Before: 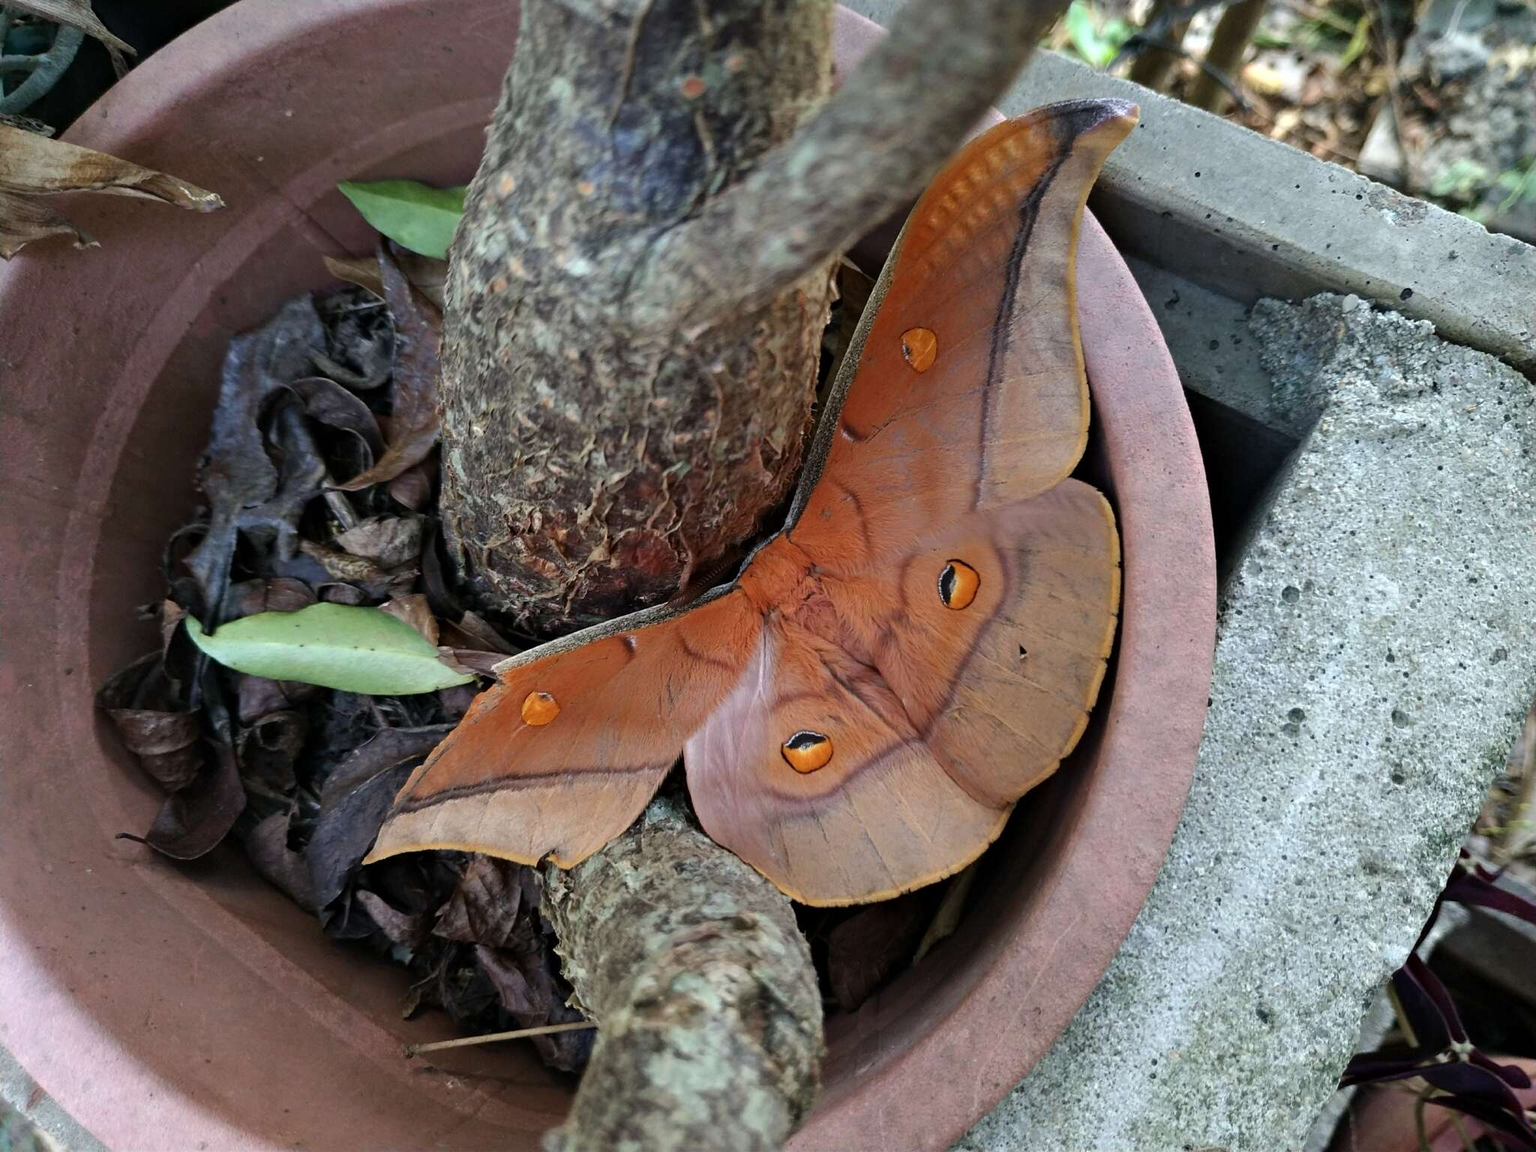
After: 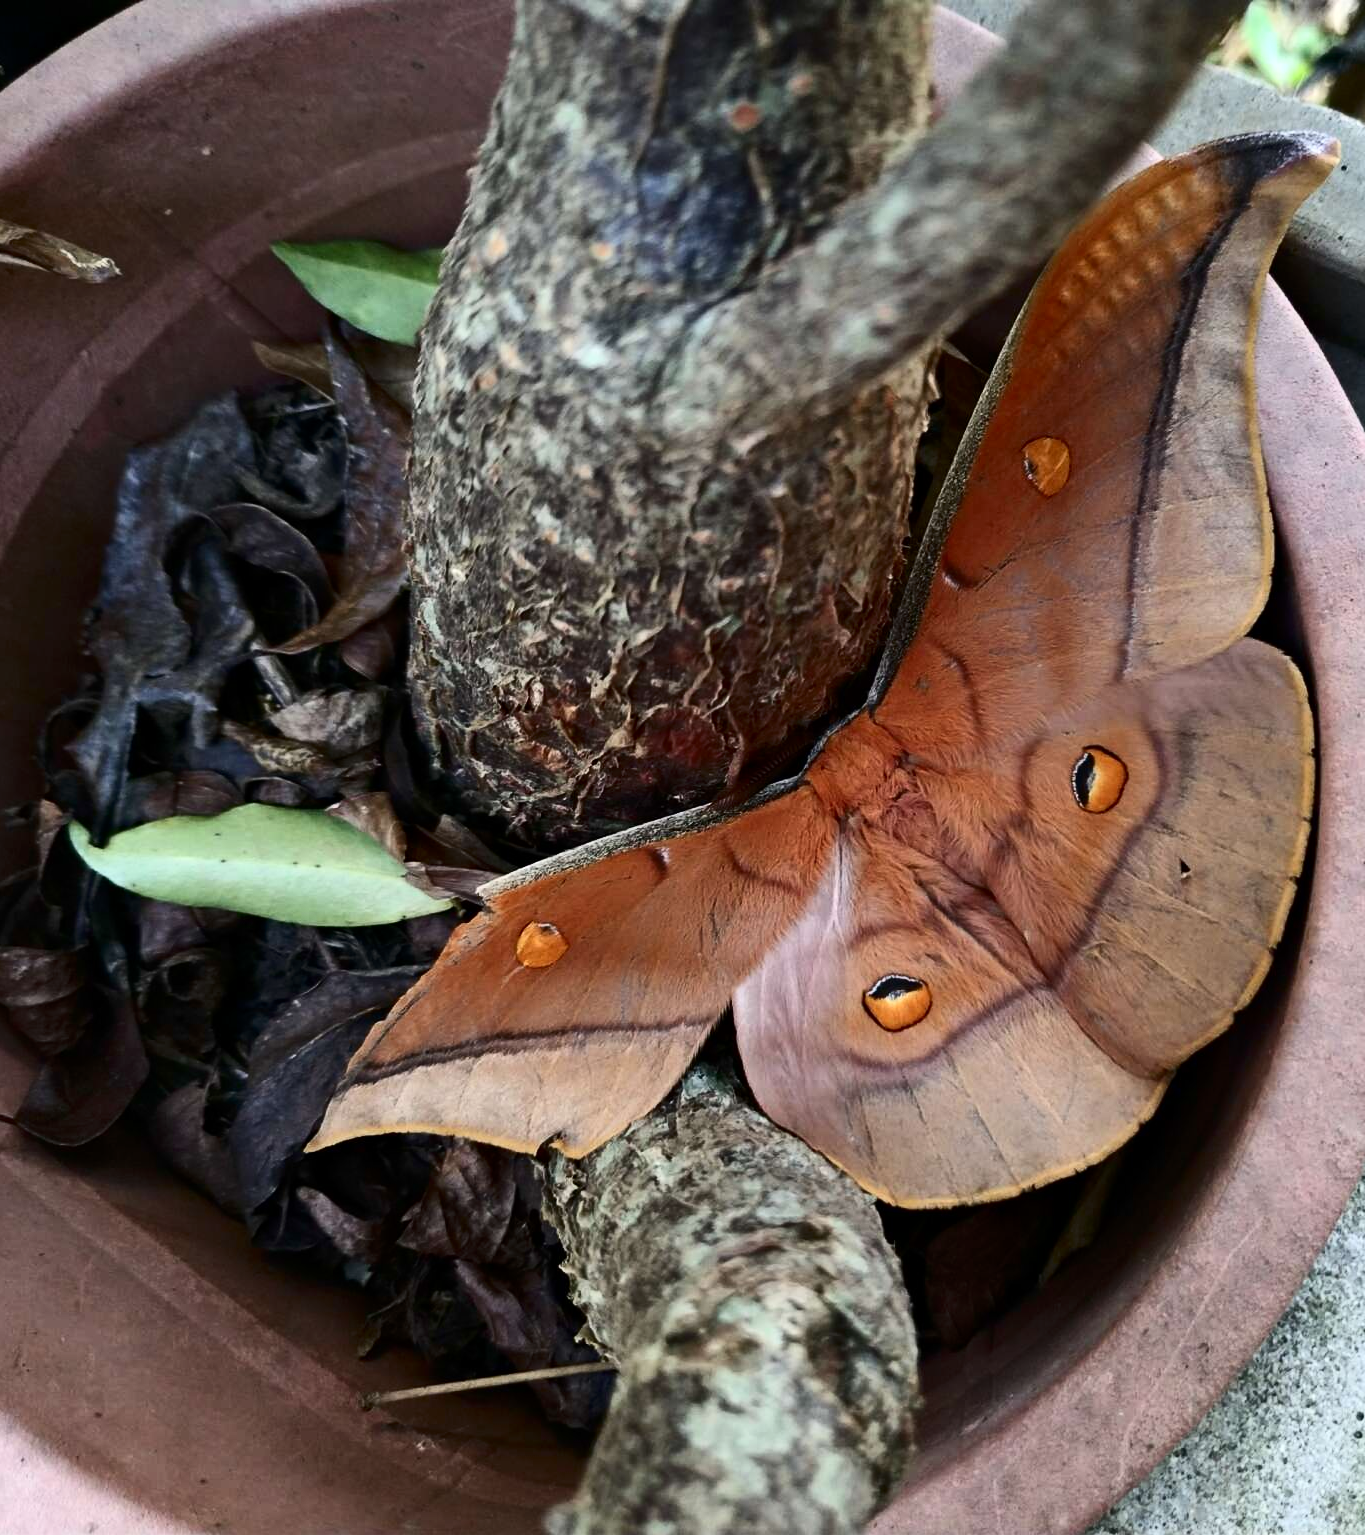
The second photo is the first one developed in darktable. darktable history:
contrast brightness saturation: contrast 0.28
crop and rotate: left 8.786%, right 24.548%
